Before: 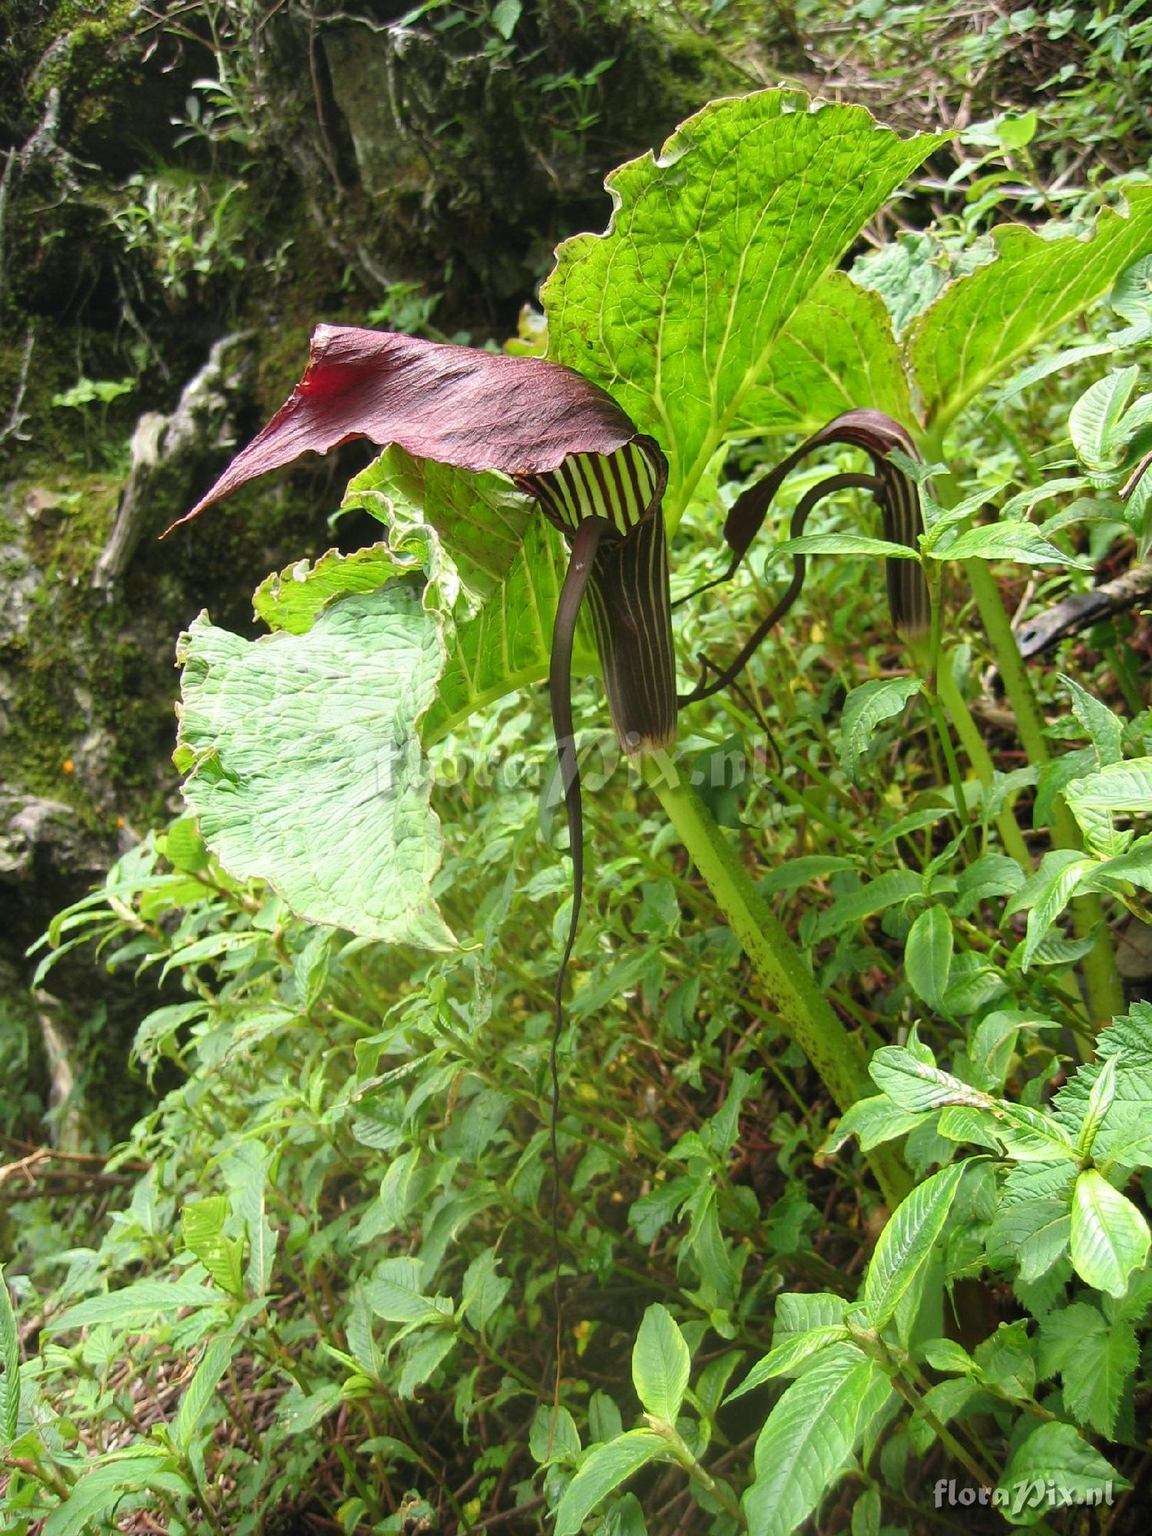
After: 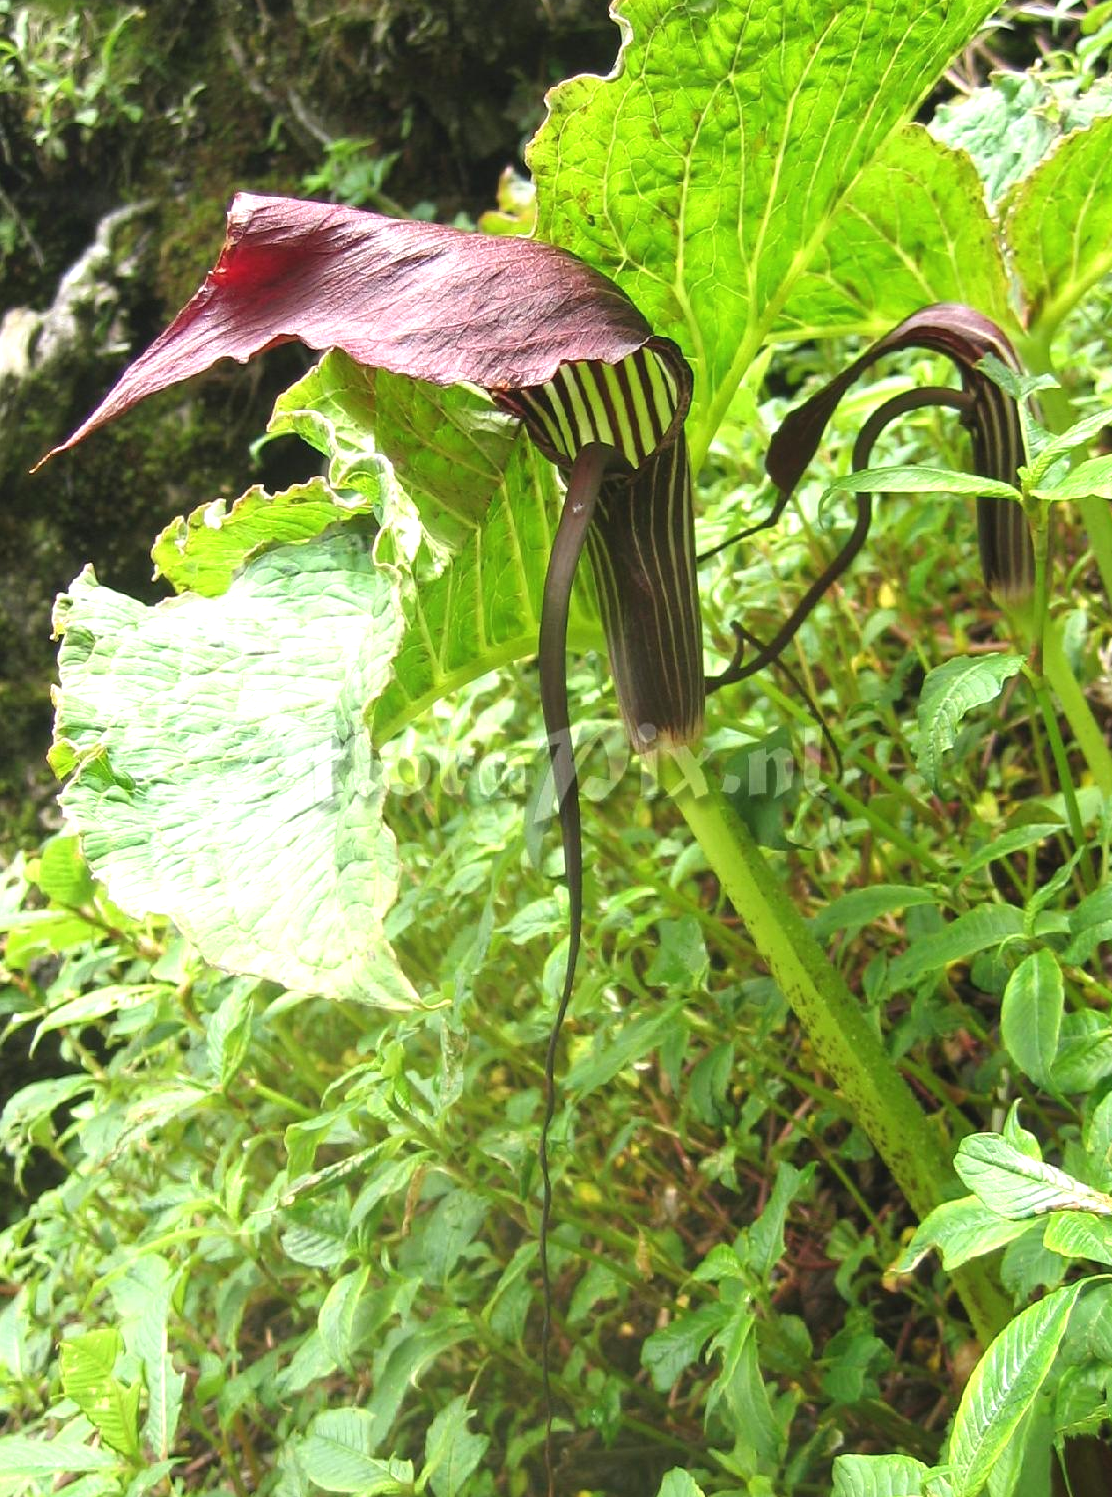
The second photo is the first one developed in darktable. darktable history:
crop and rotate: left 11.86%, top 11.451%, right 13.983%, bottom 13.662%
exposure: black level correction -0.002, exposure 0.547 EV, compensate highlight preservation false
